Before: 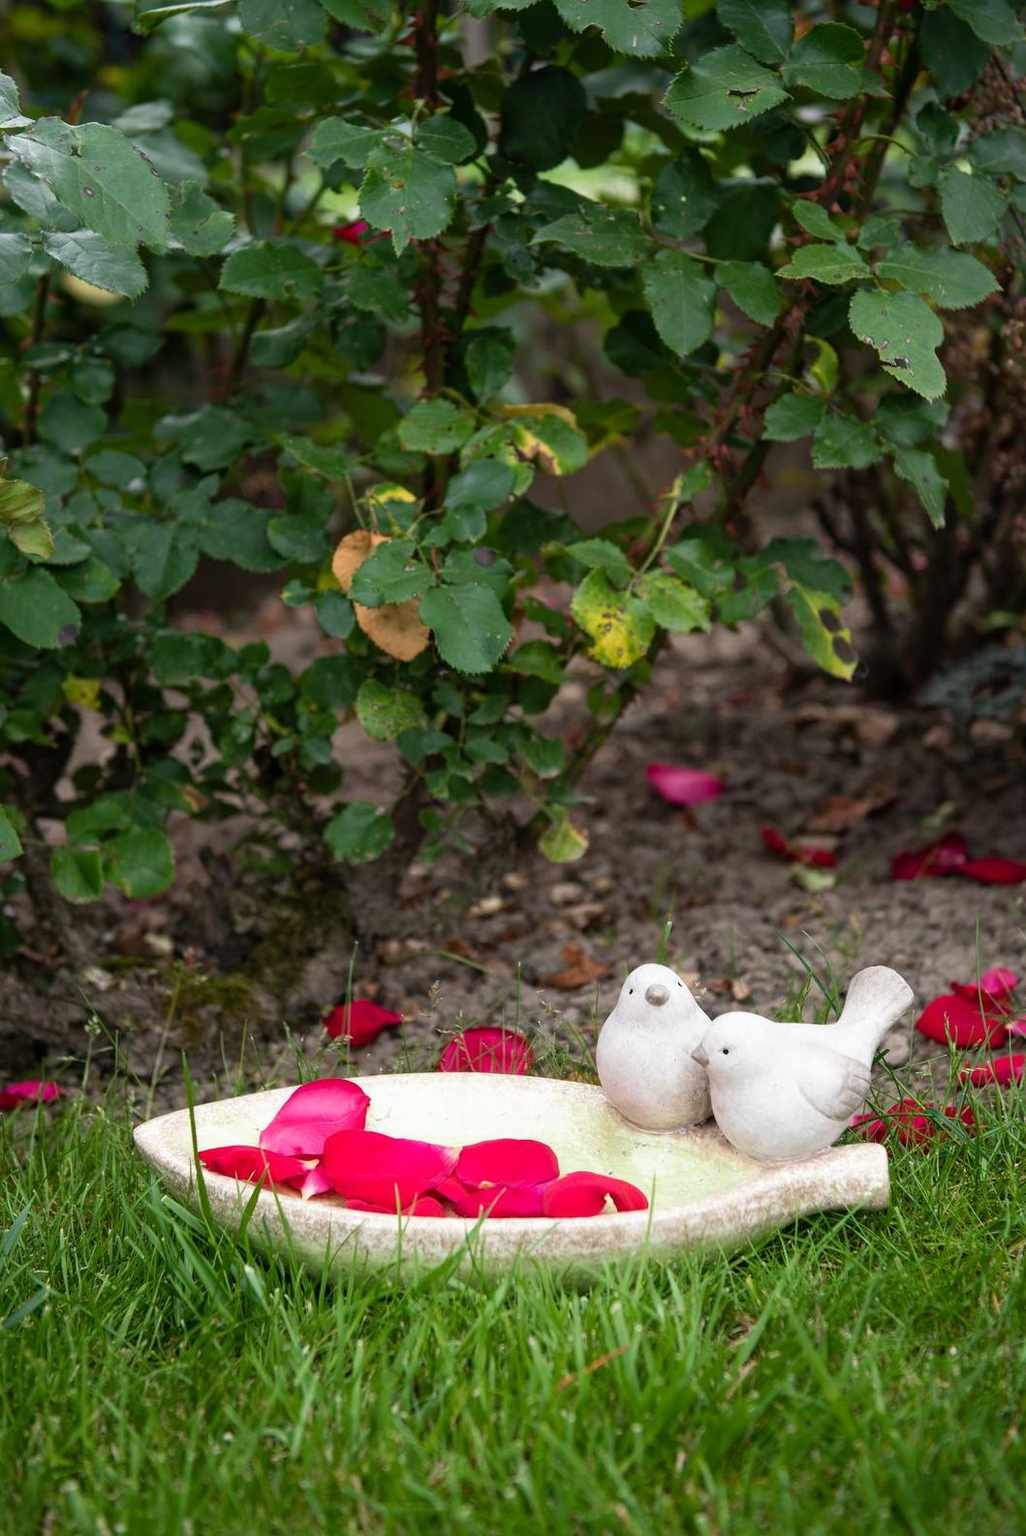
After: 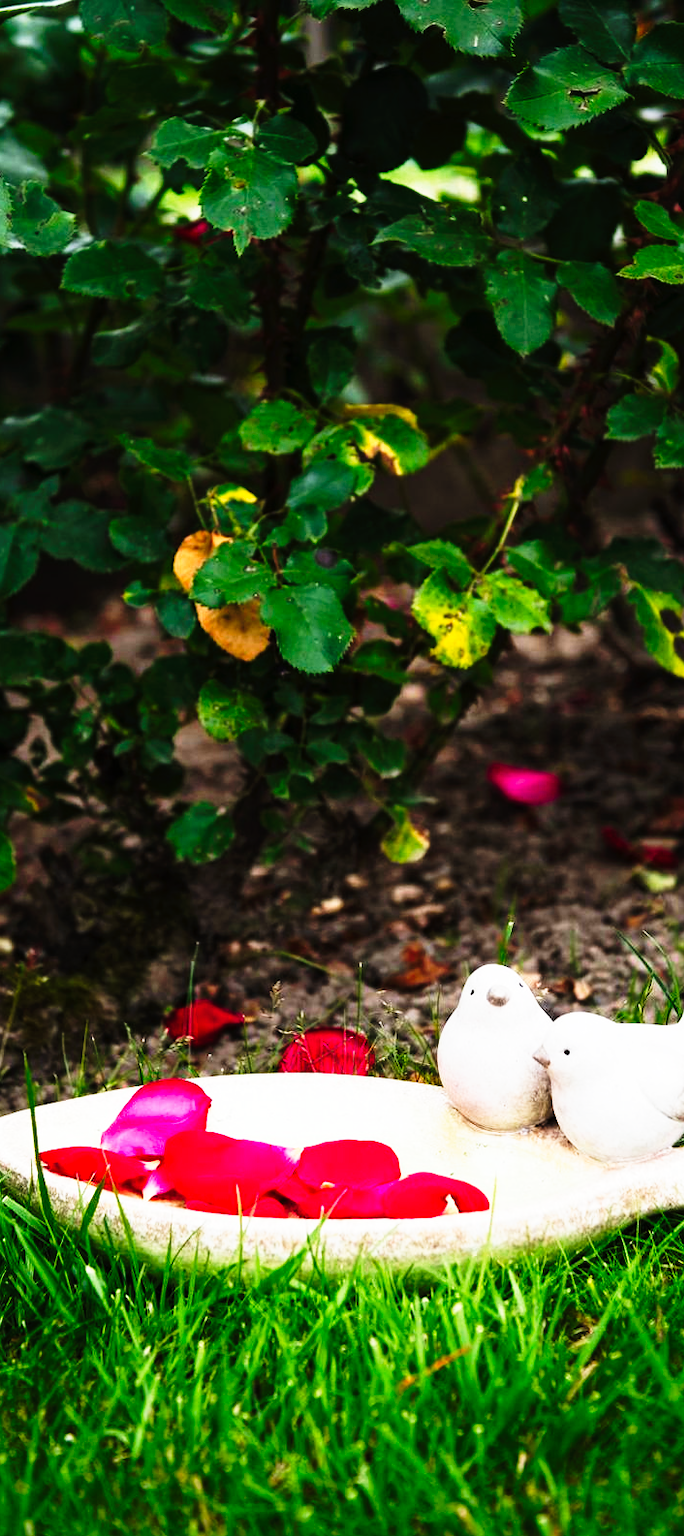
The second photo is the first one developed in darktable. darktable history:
crop and rotate: left 15.546%, right 17.787%
tone curve: curves: ch0 [(0, 0) (0.003, 0.003) (0.011, 0.006) (0.025, 0.012) (0.044, 0.02) (0.069, 0.023) (0.1, 0.029) (0.136, 0.037) (0.177, 0.058) (0.224, 0.084) (0.277, 0.137) (0.335, 0.209) (0.399, 0.336) (0.468, 0.478) (0.543, 0.63) (0.623, 0.789) (0.709, 0.903) (0.801, 0.967) (0.898, 0.987) (1, 1)], preserve colors none
